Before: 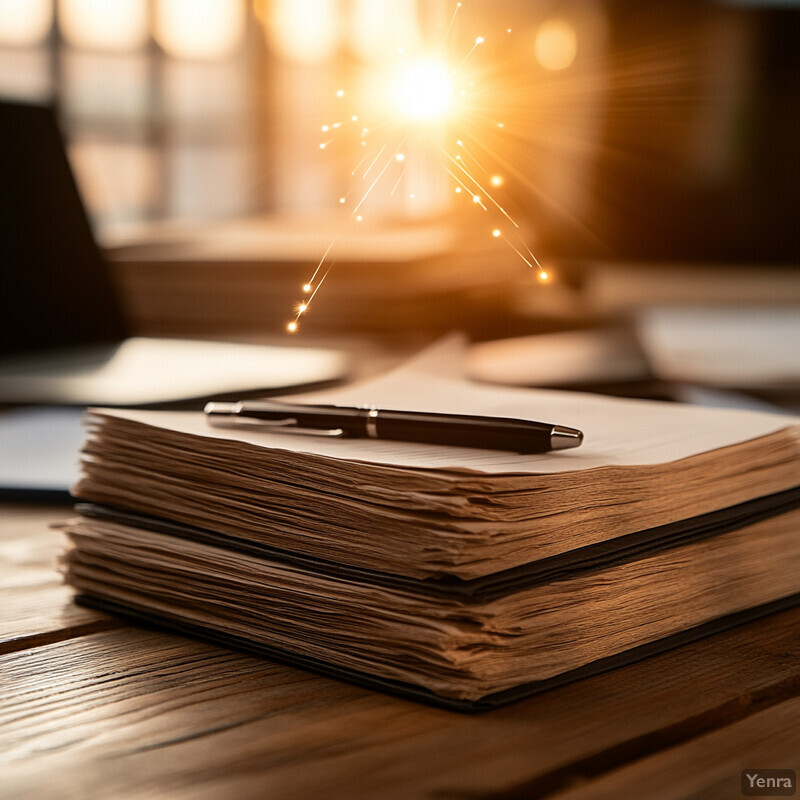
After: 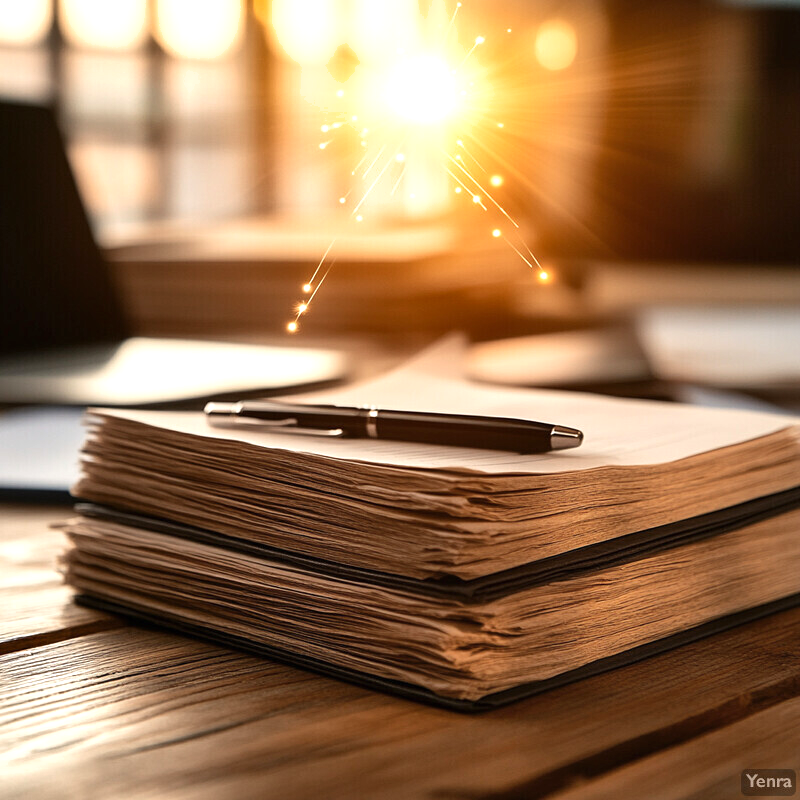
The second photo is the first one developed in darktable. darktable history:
exposure: black level correction 0, exposure 0.499 EV, compensate highlight preservation false
shadows and highlights: shadows 48.98, highlights -42.85, soften with gaussian
